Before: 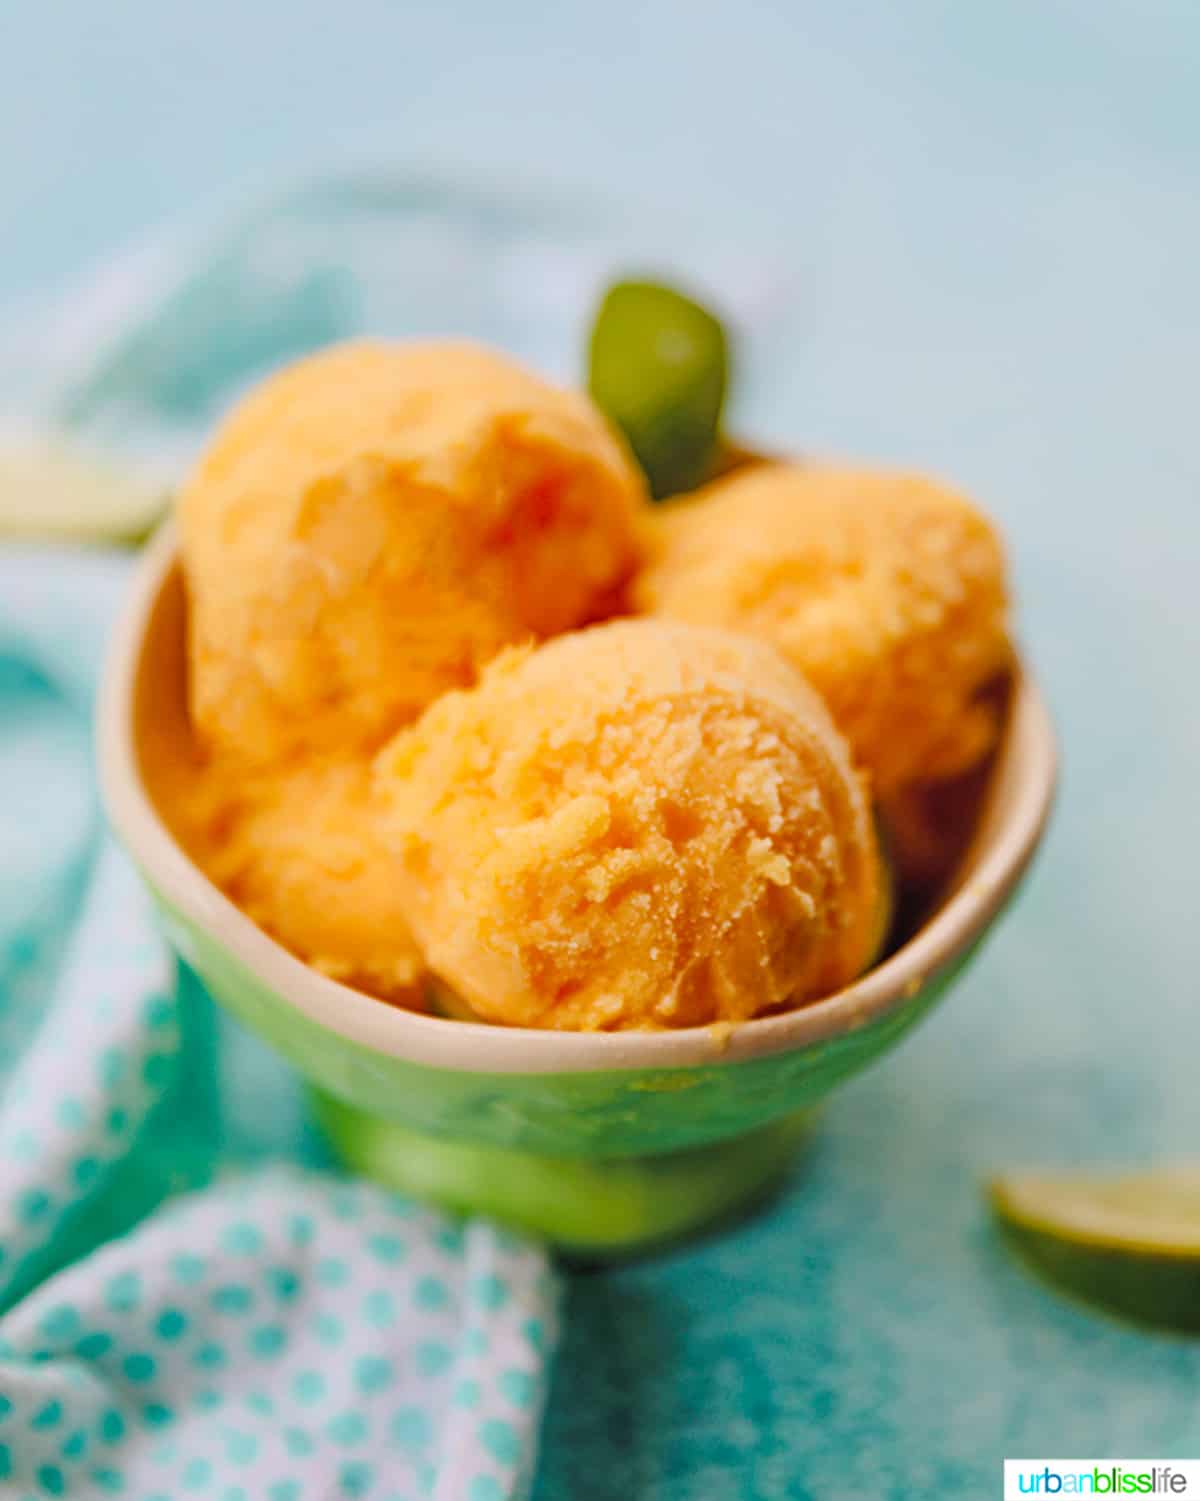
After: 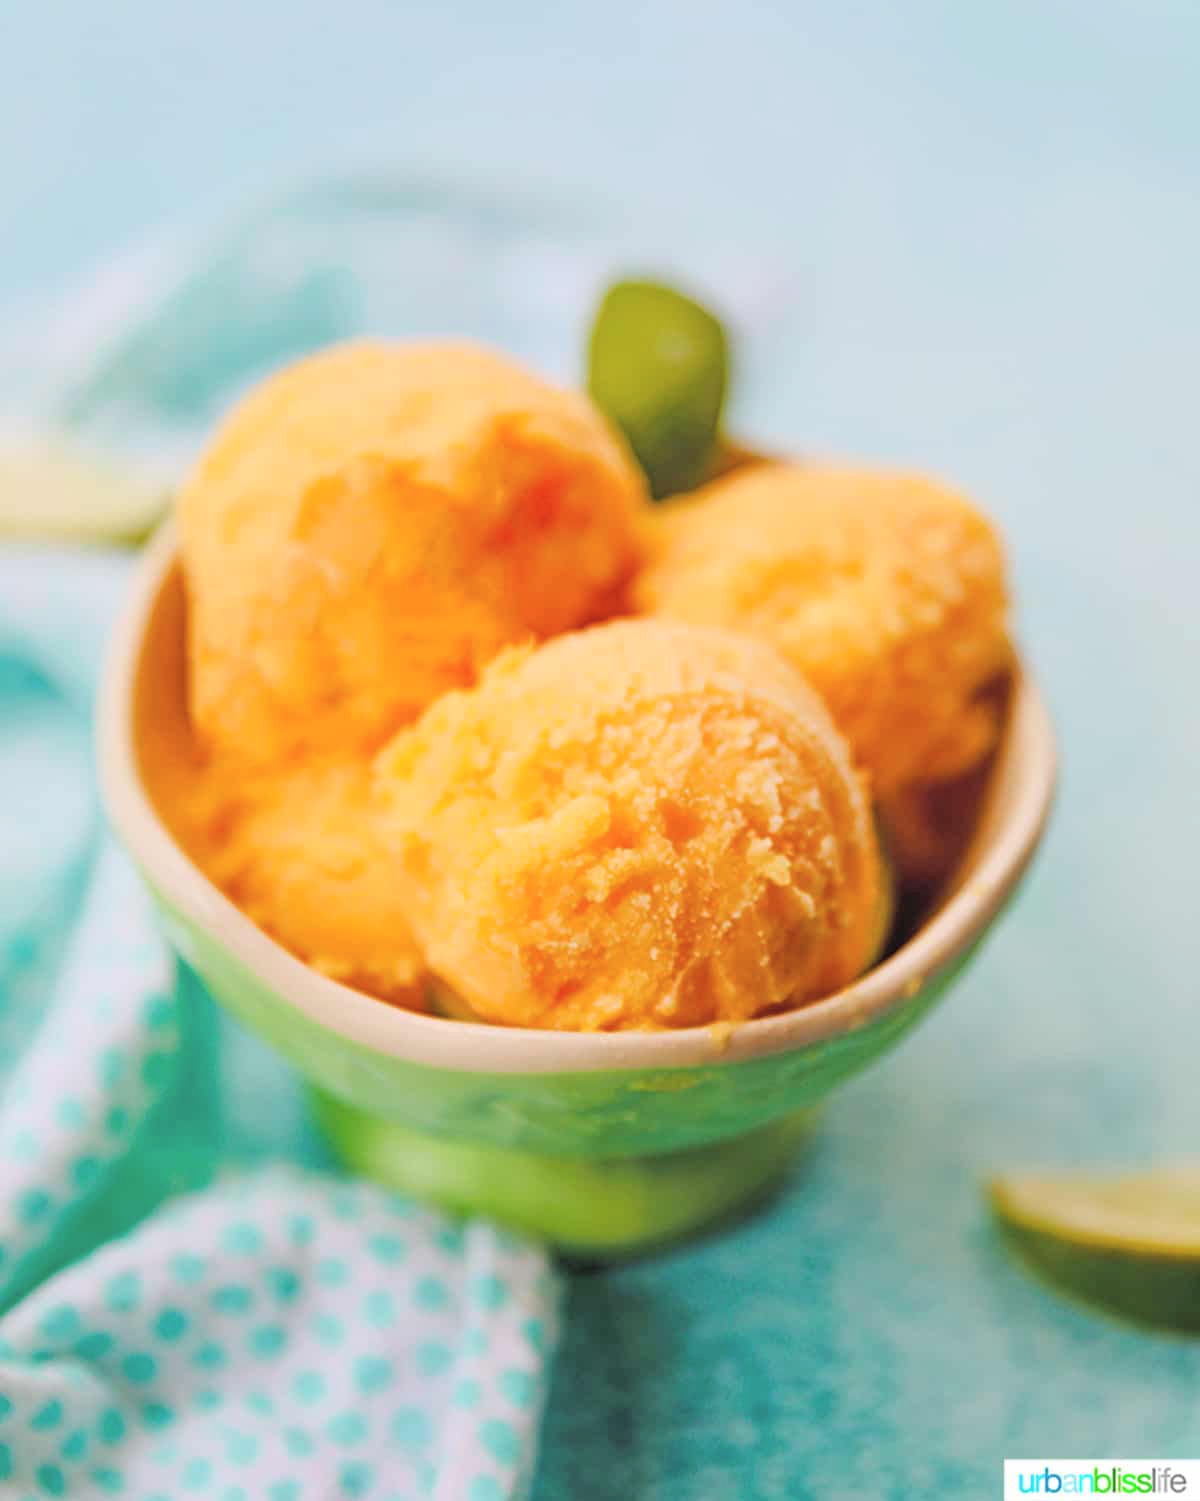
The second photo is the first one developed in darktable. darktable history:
contrast brightness saturation: brightness 0.154
